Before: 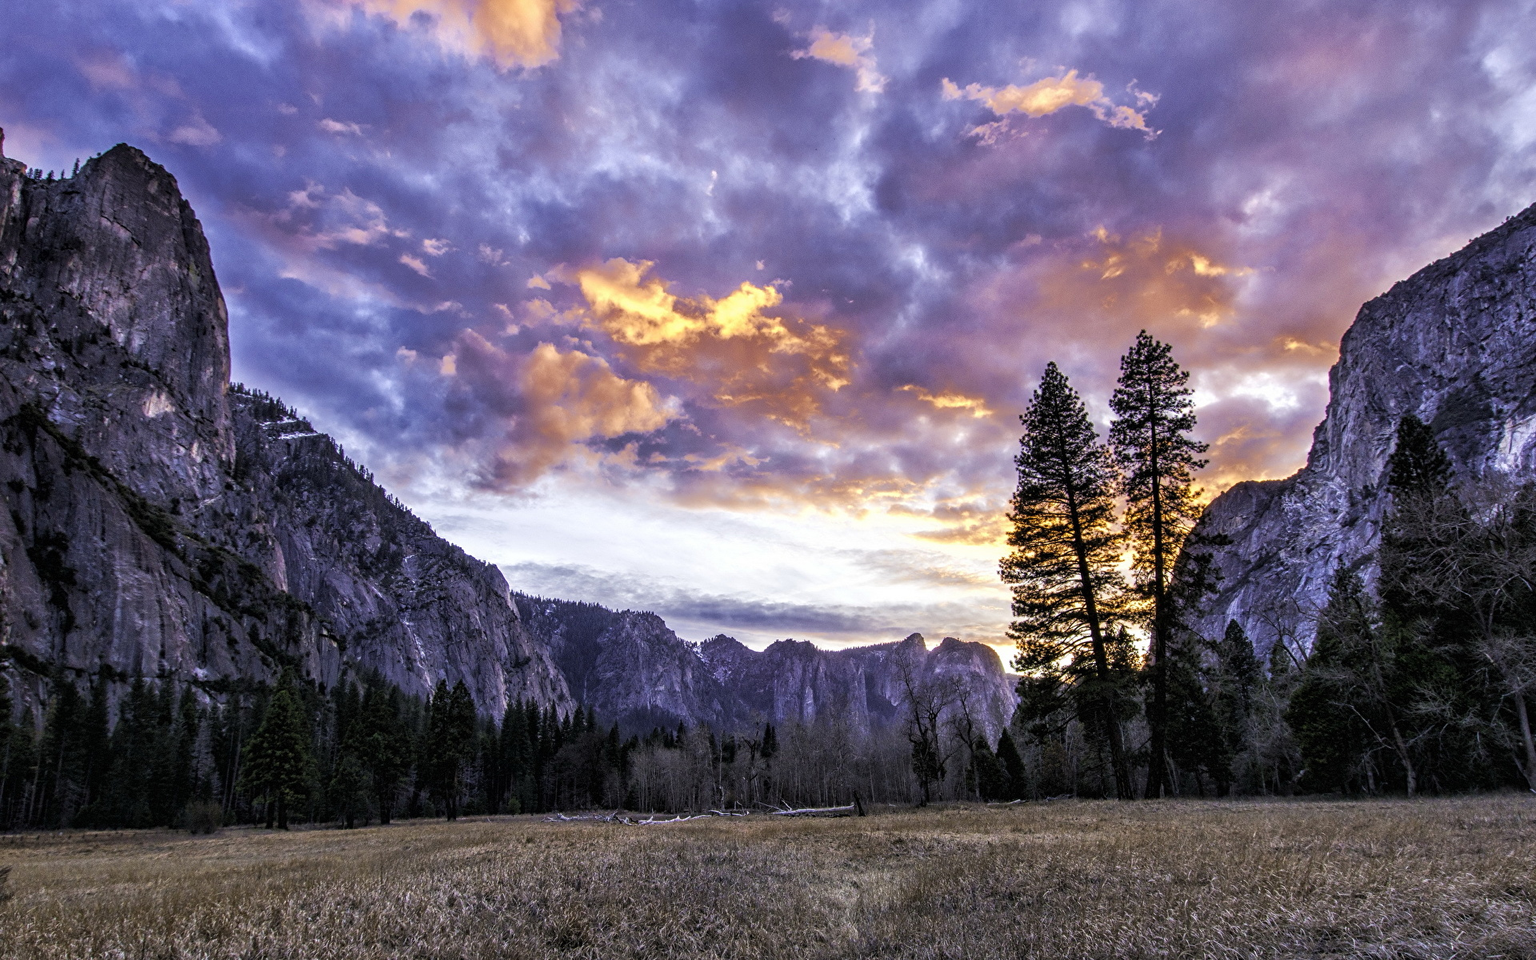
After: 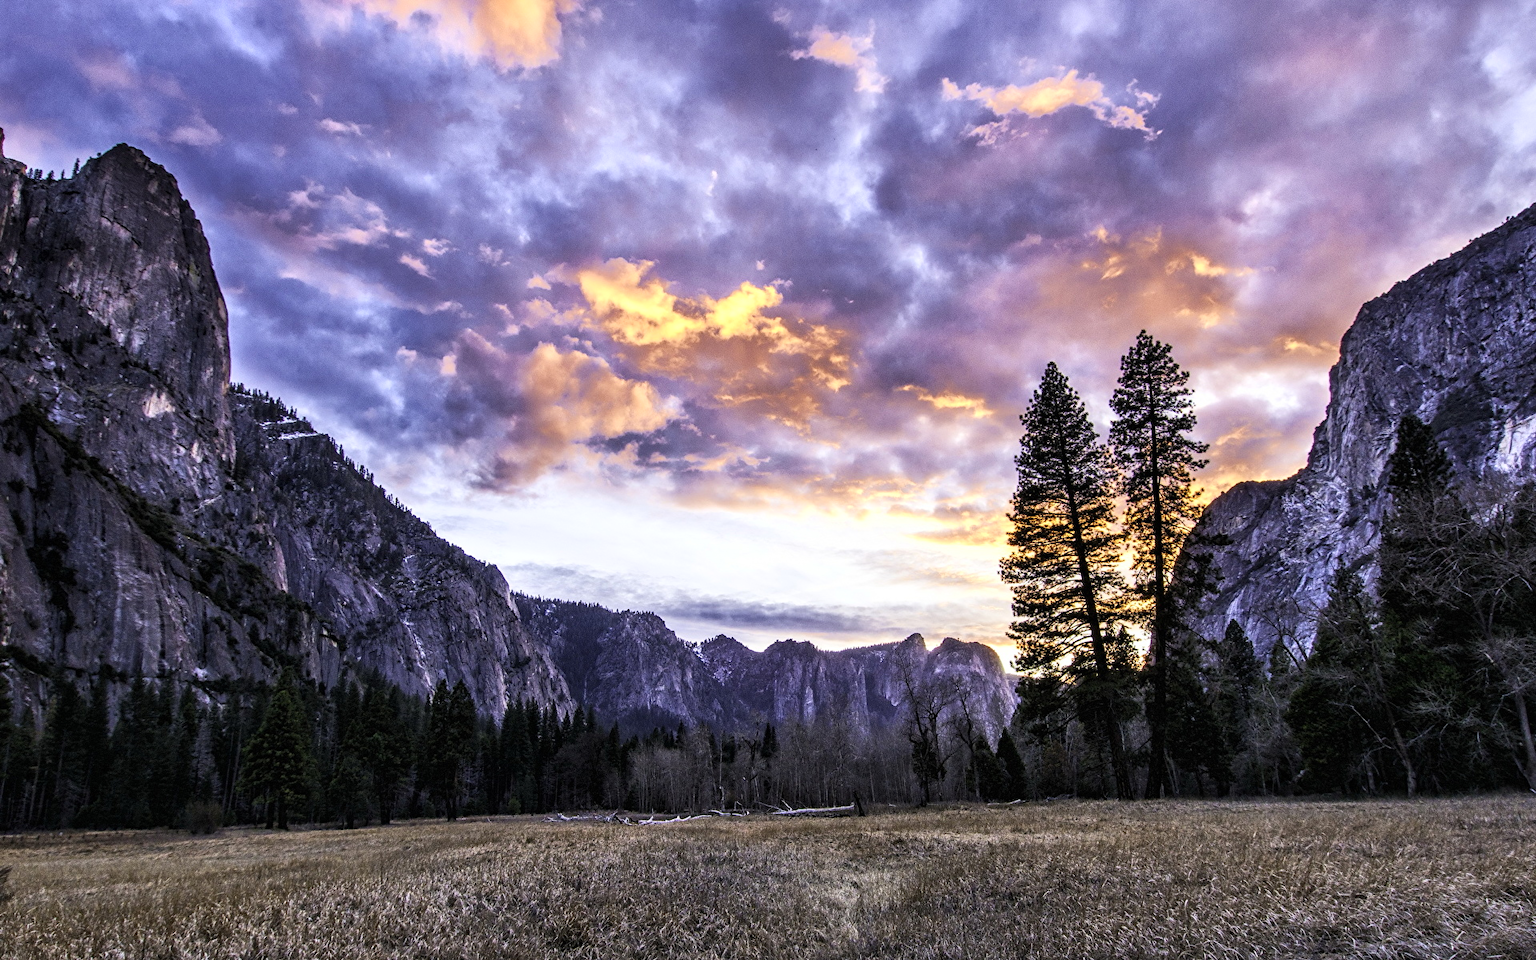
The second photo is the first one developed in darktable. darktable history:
contrast brightness saturation: contrast 0.237, brightness 0.093
